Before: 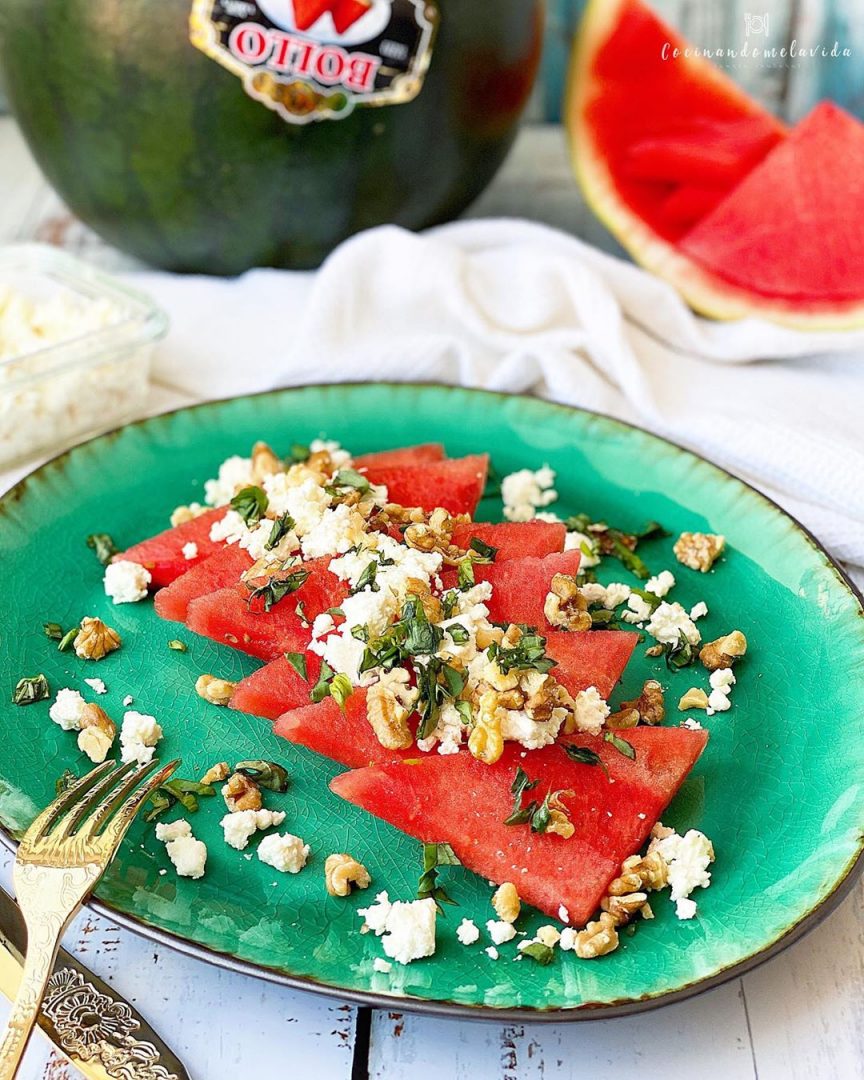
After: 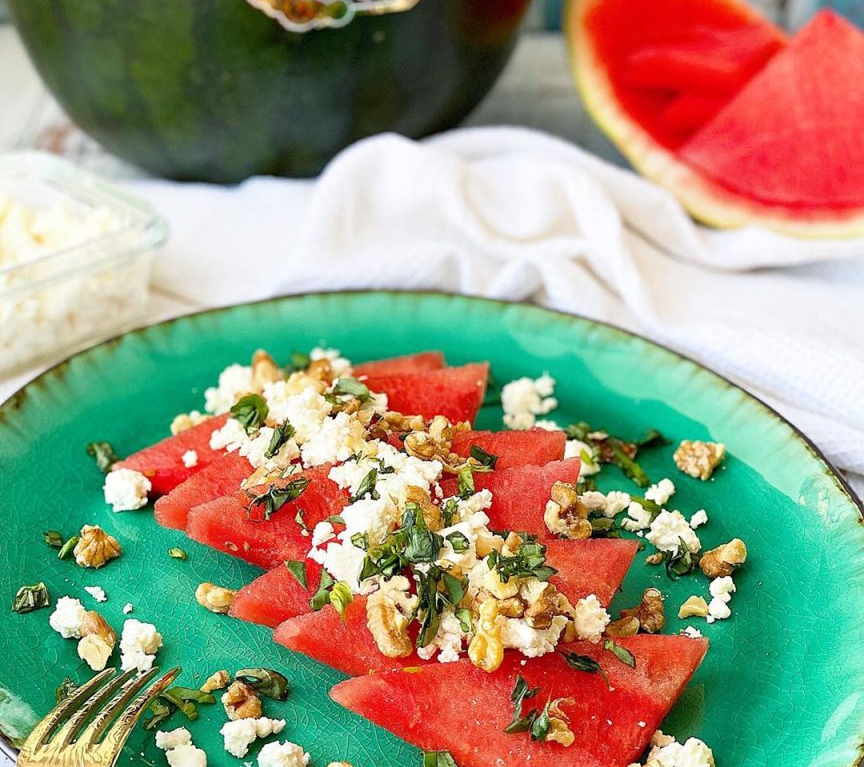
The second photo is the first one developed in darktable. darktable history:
tone equalizer: on, module defaults
crop and rotate: top 8.628%, bottom 20.348%
